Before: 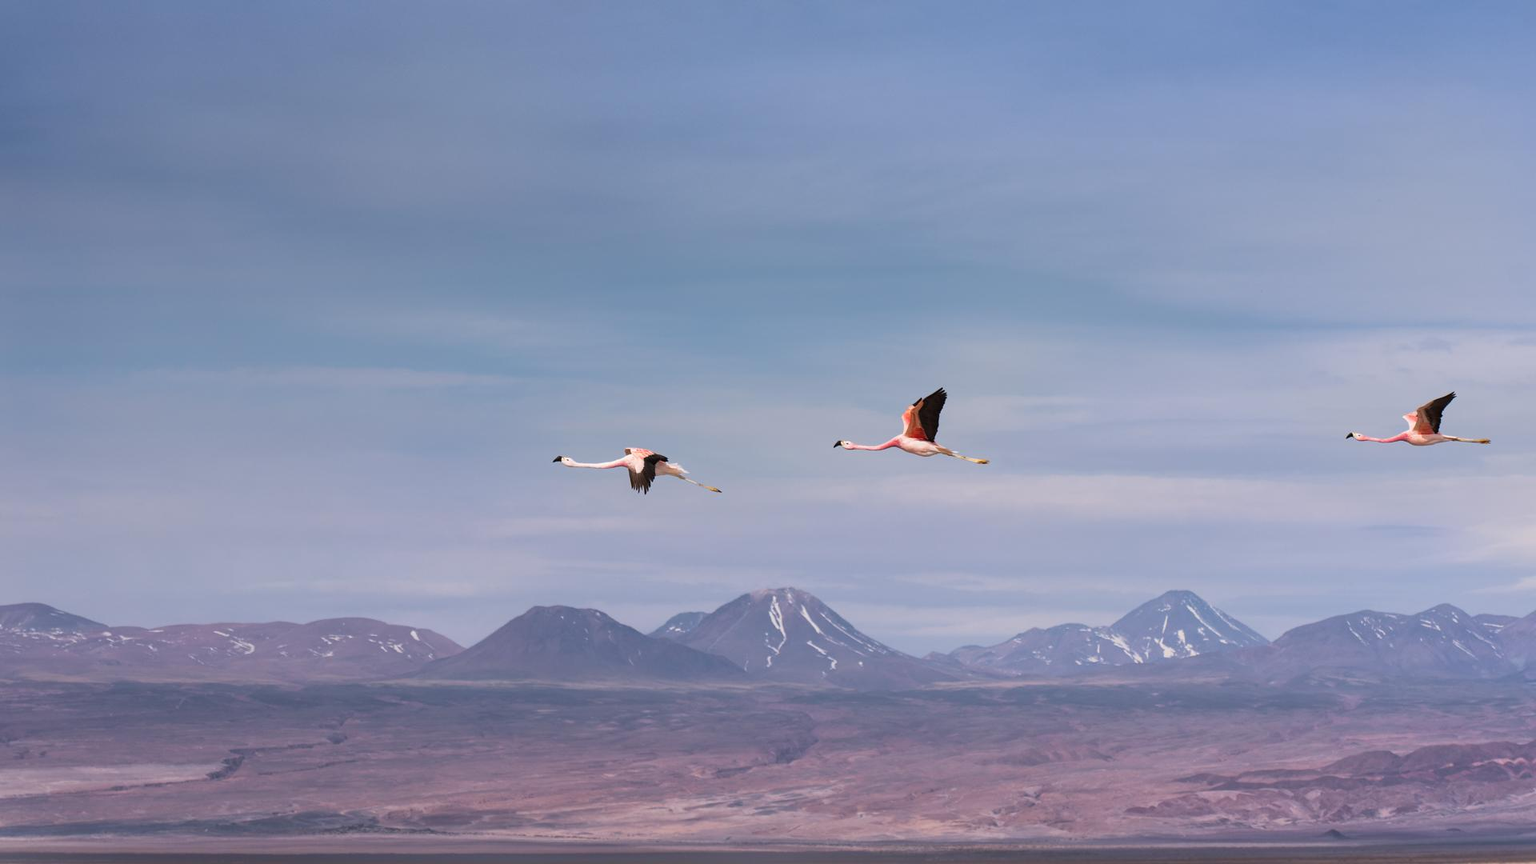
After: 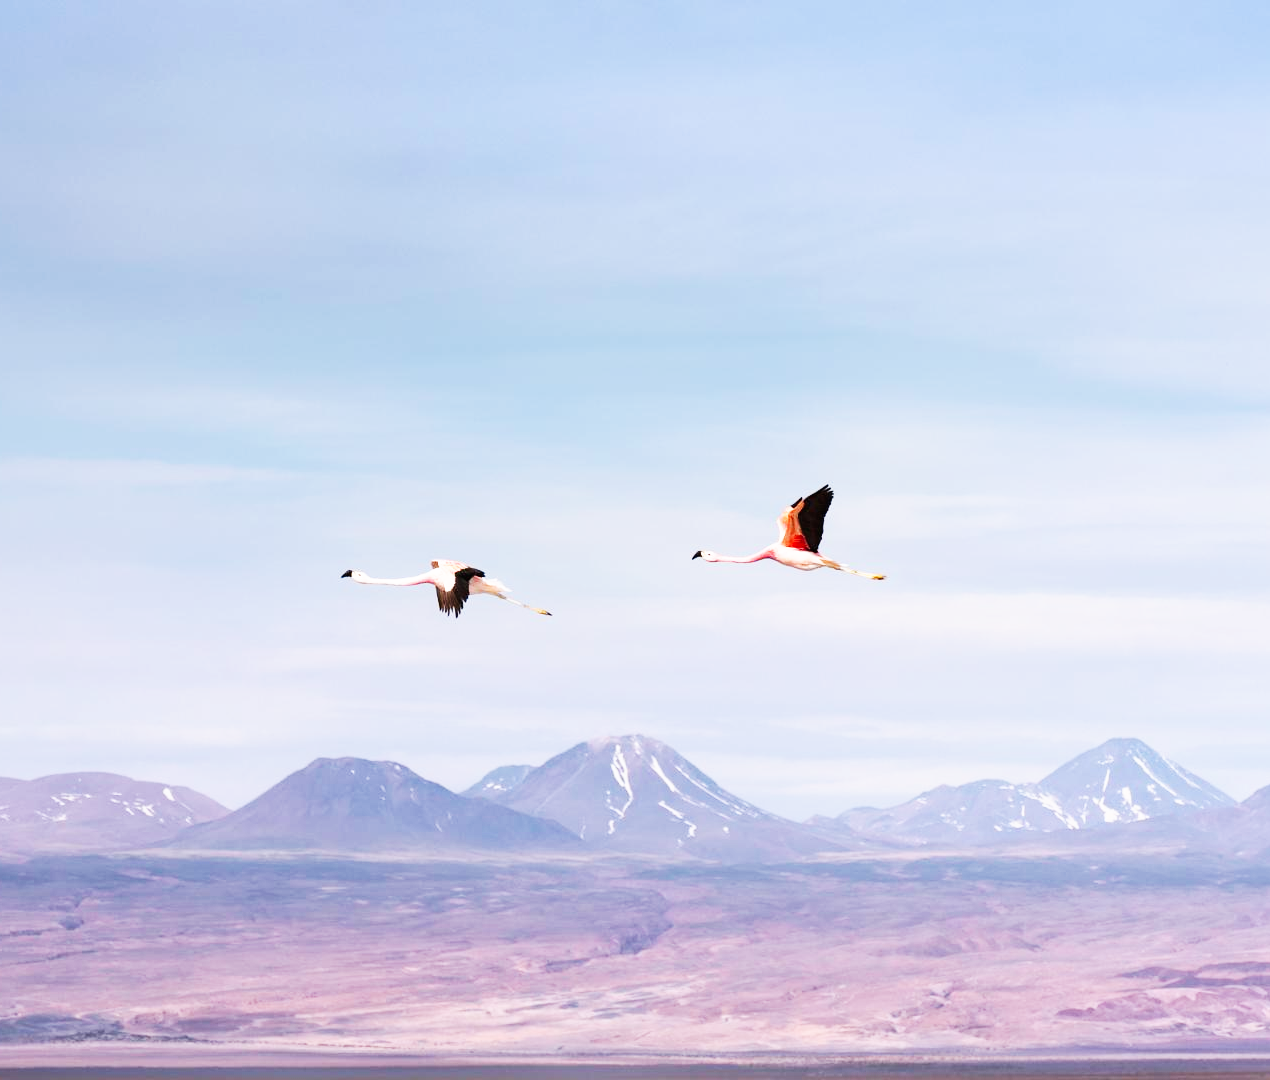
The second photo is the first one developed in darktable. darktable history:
crop and rotate: left 18.26%, right 15.573%
base curve: curves: ch0 [(0, 0) (0.007, 0.004) (0.027, 0.03) (0.046, 0.07) (0.207, 0.54) (0.442, 0.872) (0.673, 0.972) (1, 1)], preserve colors none
